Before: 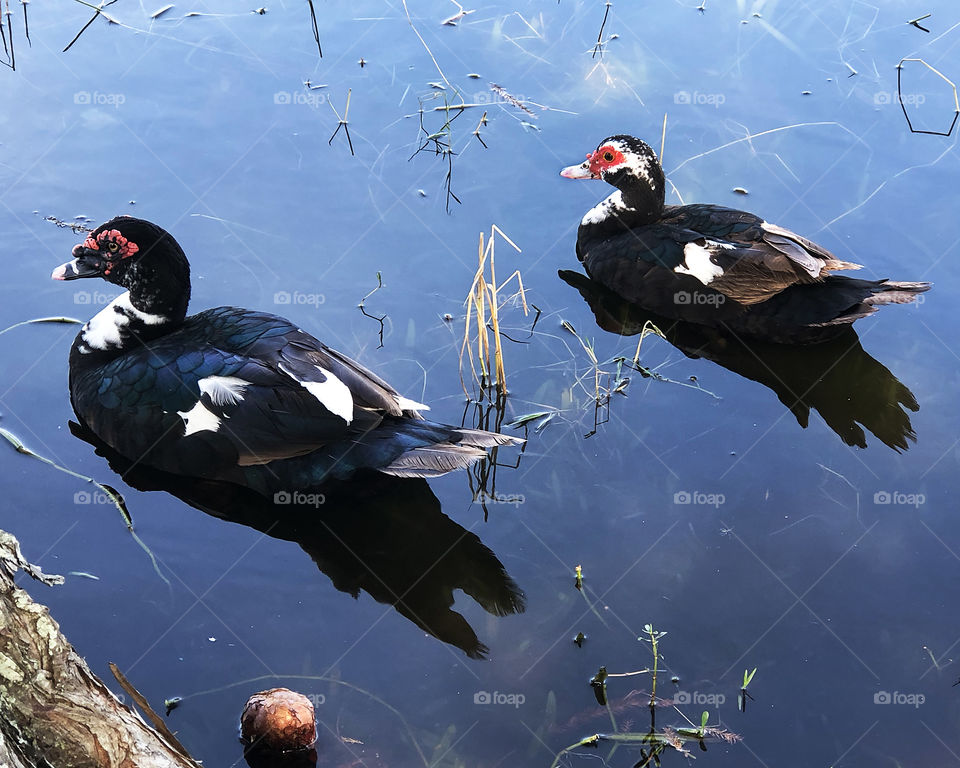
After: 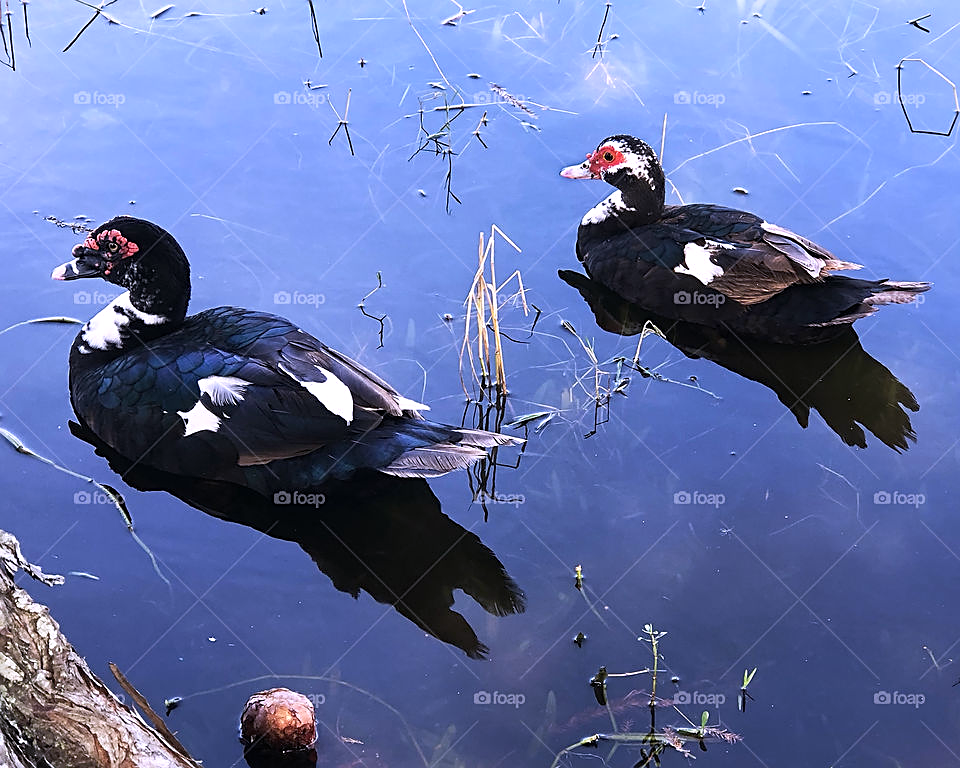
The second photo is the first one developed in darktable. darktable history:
white balance: red 1.042, blue 1.17
sharpen: on, module defaults
